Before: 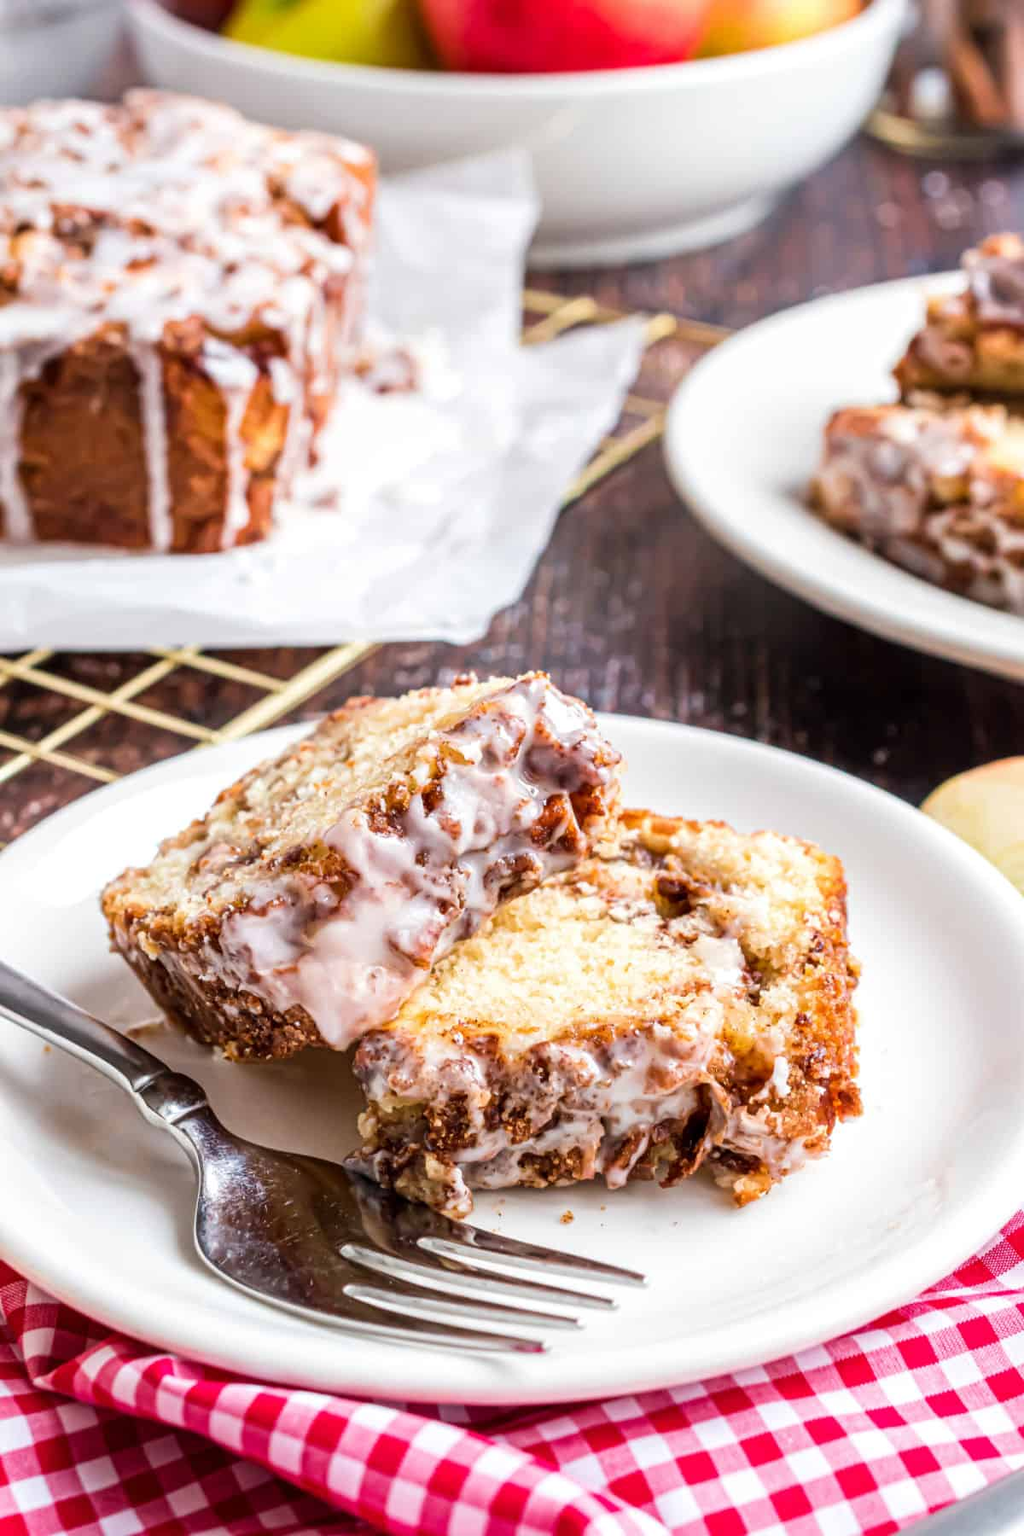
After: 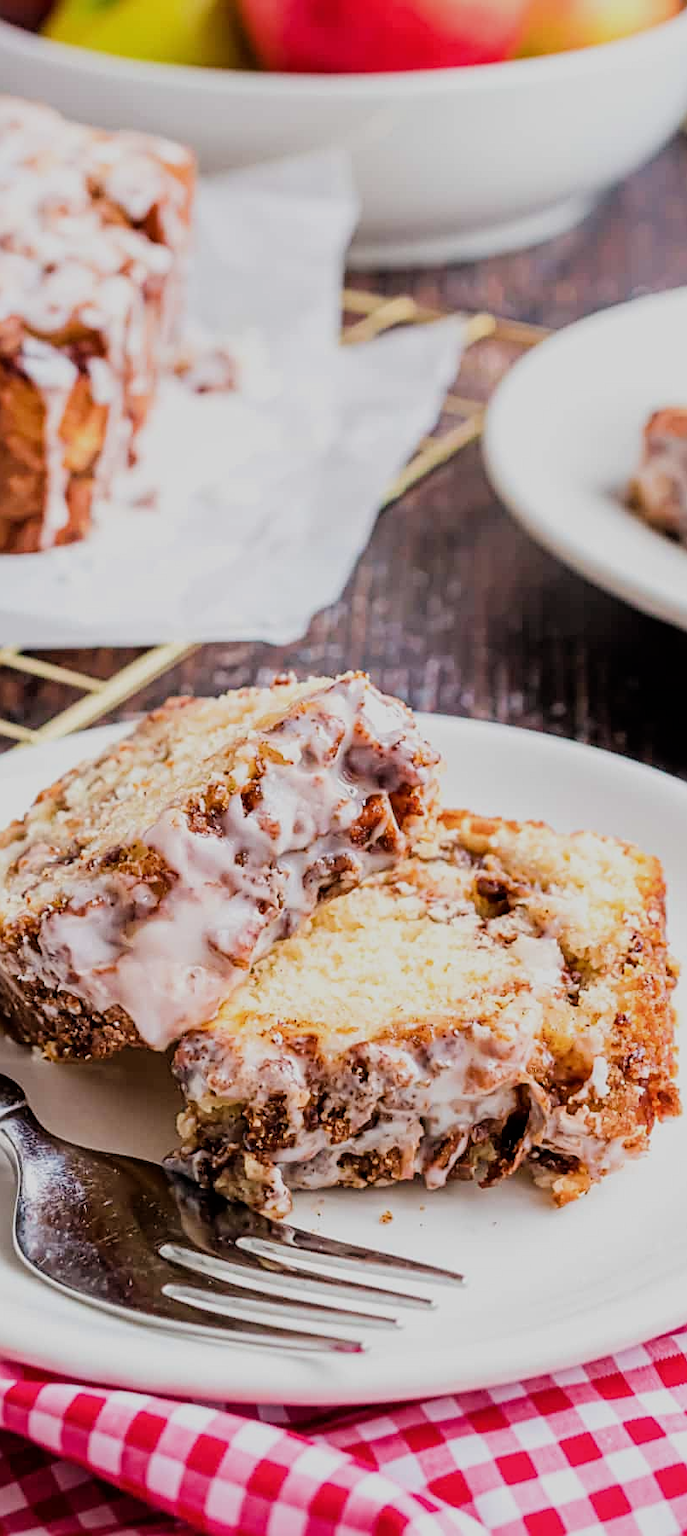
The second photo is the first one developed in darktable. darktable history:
sharpen: on, module defaults
filmic rgb: black relative exposure -7.65 EV, white relative exposure 4.56 EV, hardness 3.61, iterations of high-quality reconstruction 0
crop and rotate: left 17.682%, right 15.133%
color calibration: illuminant same as pipeline (D50), adaptation none (bypass), x 0.333, y 0.334, temperature 5010.38 K
